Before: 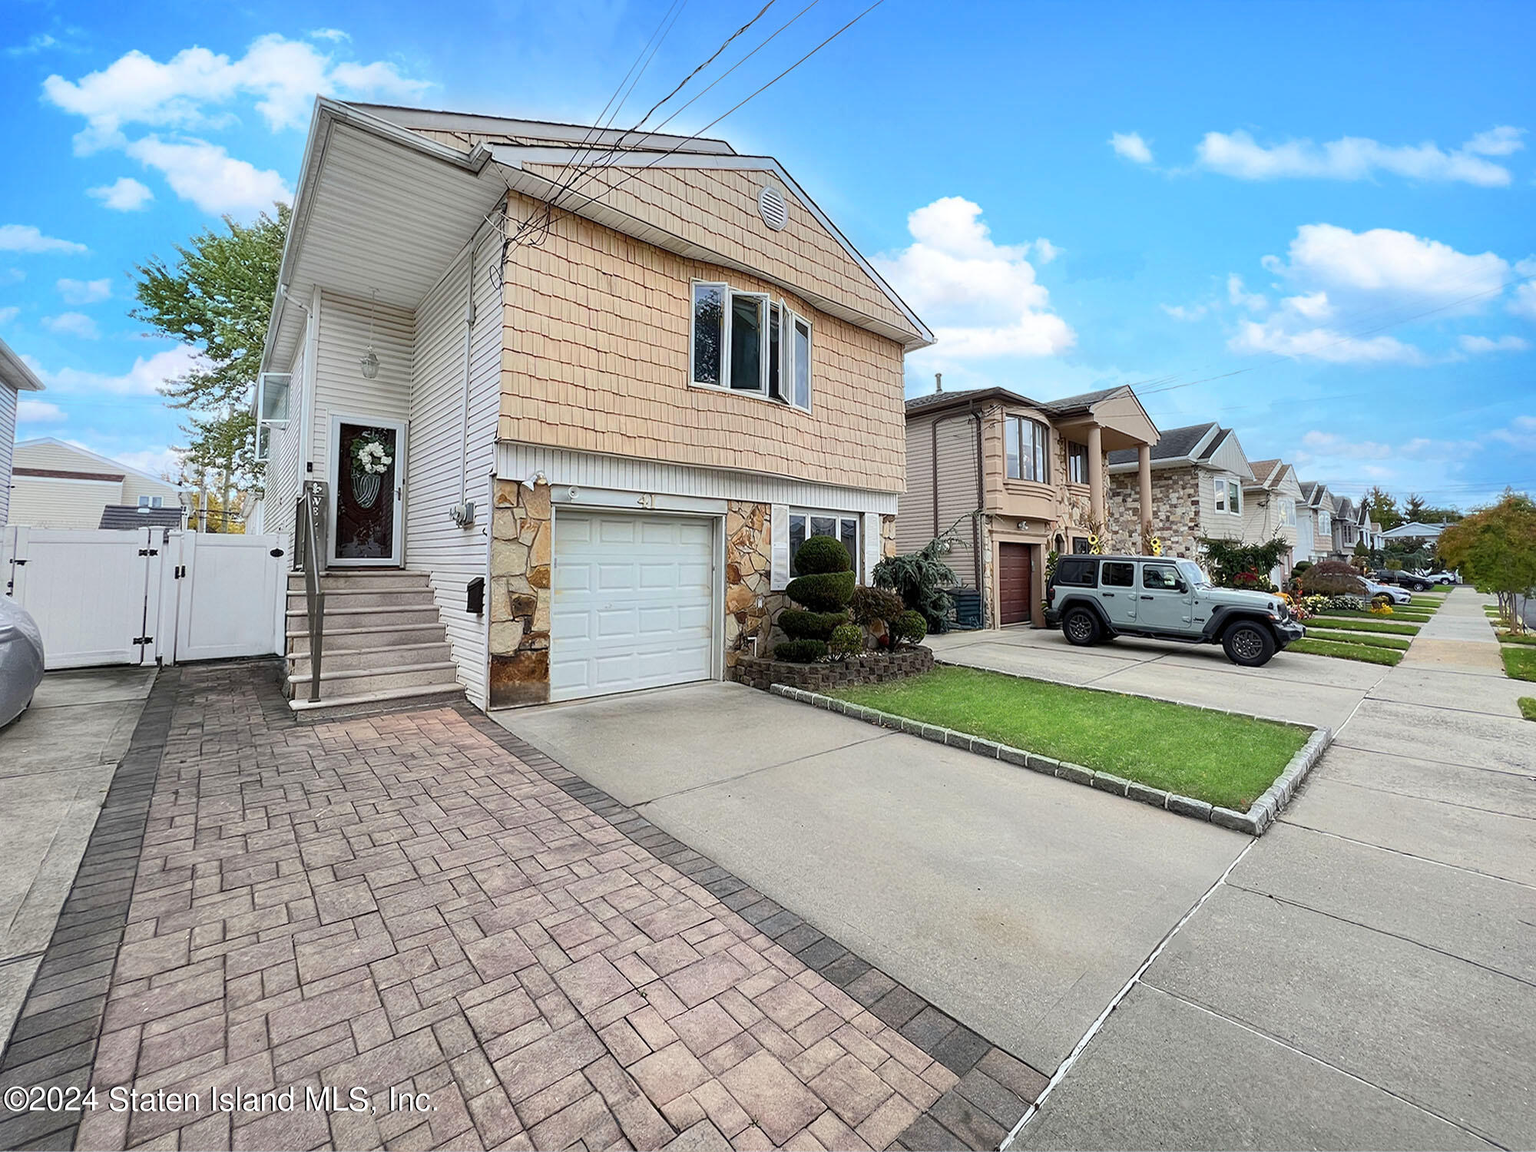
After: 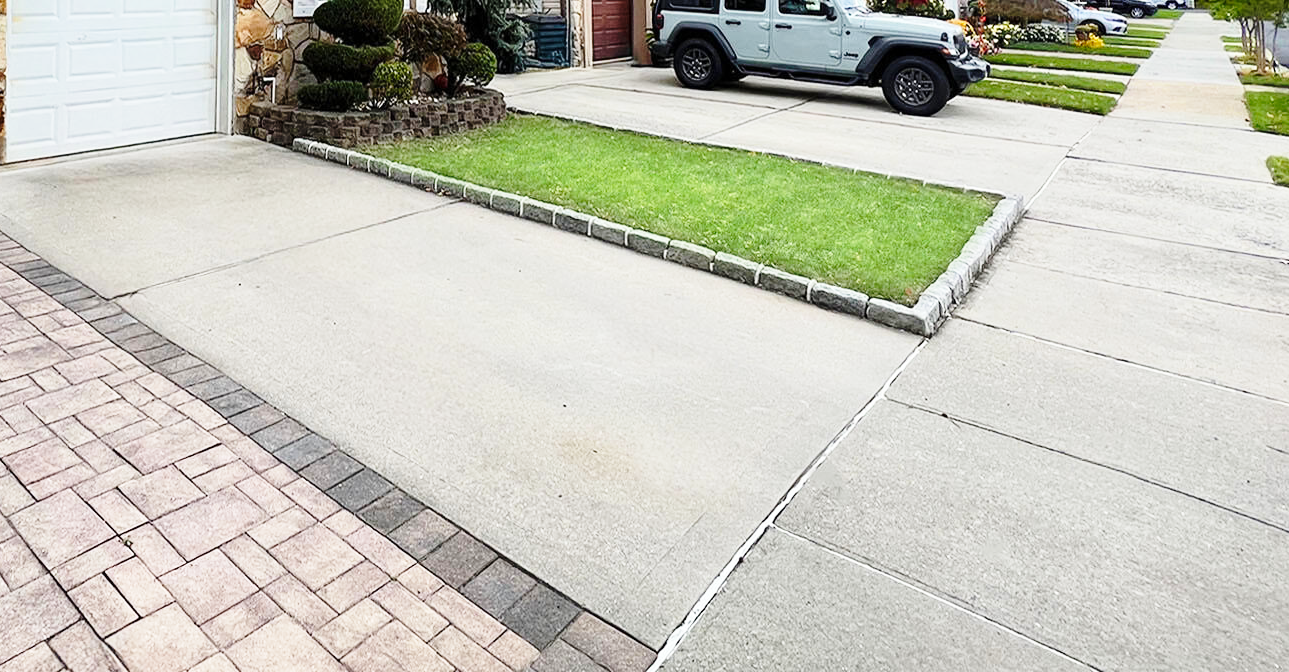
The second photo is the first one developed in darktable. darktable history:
base curve: curves: ch0 [(0, 0) (0.028, 0.03) (0.121, 0.232) (0.46, 0.748) (0.859, 0.968) (1, 1)], preserve colors none
crop and rotate: left 35.509%, top 50.238%, bottom 4.934%
